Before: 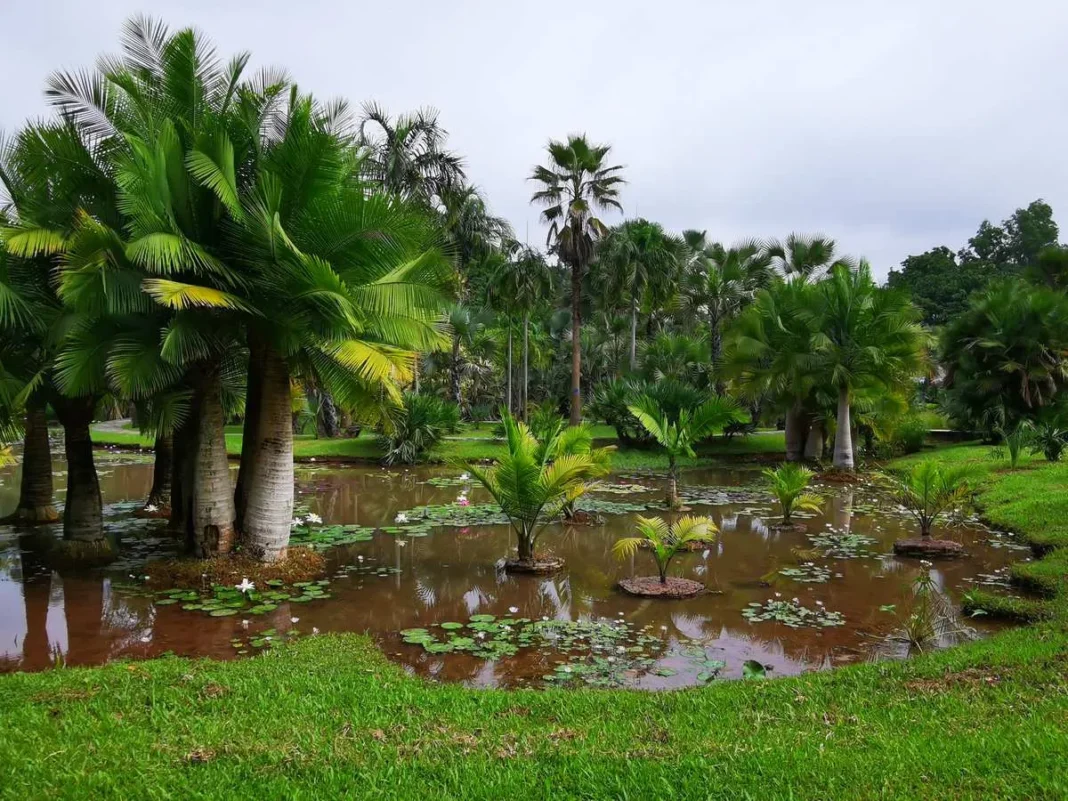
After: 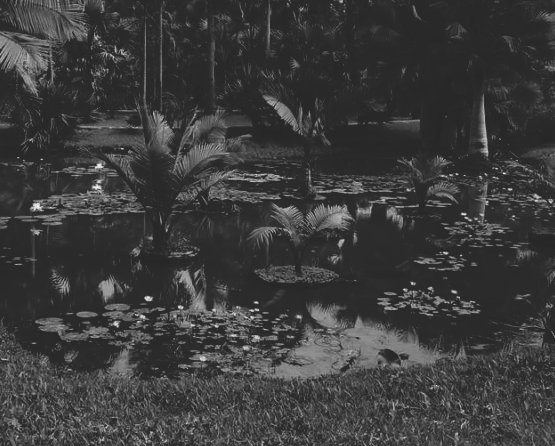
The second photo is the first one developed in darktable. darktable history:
base curve: curves: ch0 [(0, 0.02) (0.083, 0.036) (1, 1)], preserve colors average RGB
color calibration: output gray [0.21, 0.42, 0.37, 0], illuminant same as pipeline (D50), adaptation none (bypass), x 0.333, y 0.333, temperature 5007.5 K
crop: left 34.262%, top 38.937%, right 13.69%, bottom 5.35%
